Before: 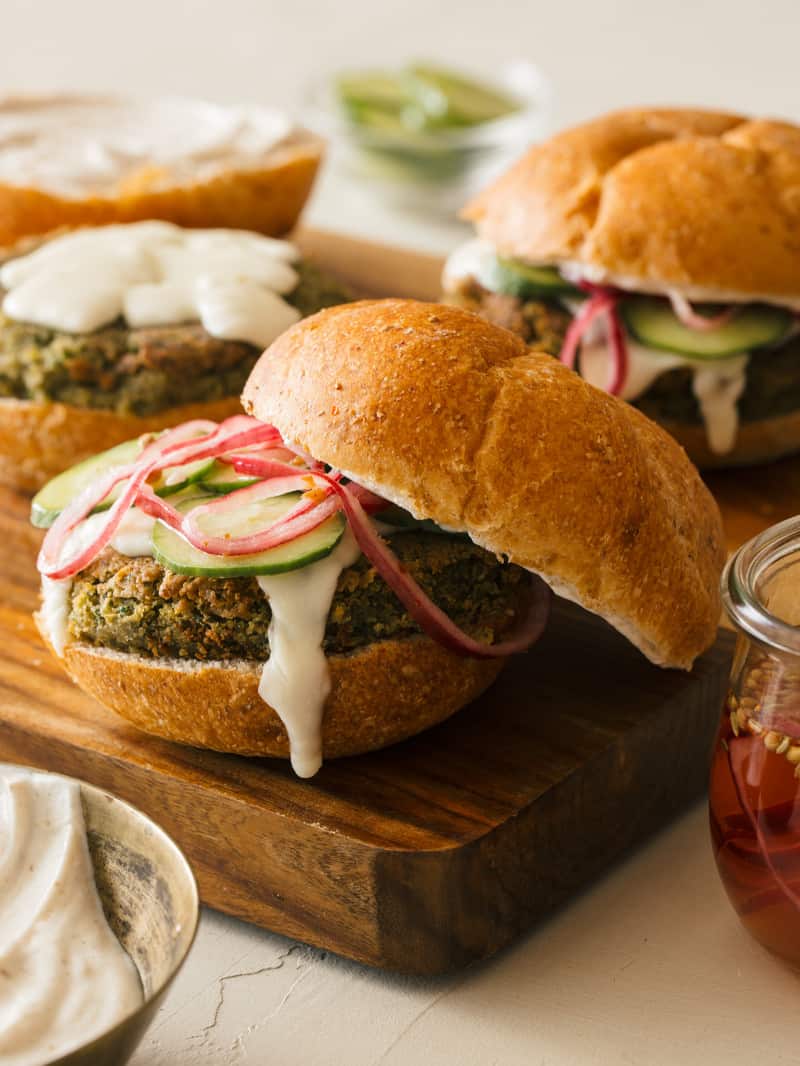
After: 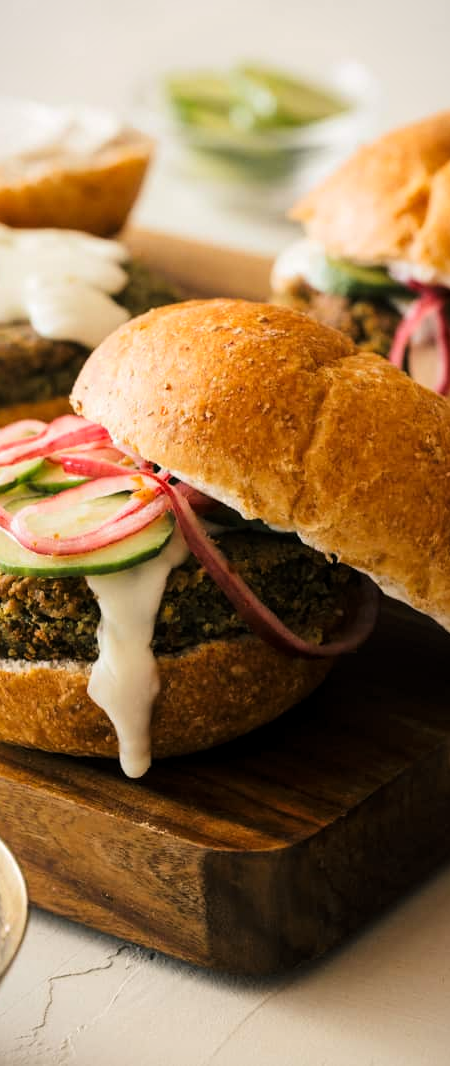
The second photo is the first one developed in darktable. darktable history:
tone curve: curves: ch0 [(0.021, 0) (0.104, 0.052) (0.496, 0.526) (0.737, 0.783) (1, 1)], color space Lab, linked channels, preserve colors none
vignetting: fall-off start 97%, fall-off radius 100%, width/height ratio 0.609, unbound false
crop: left 21.496%, right 22.254%
